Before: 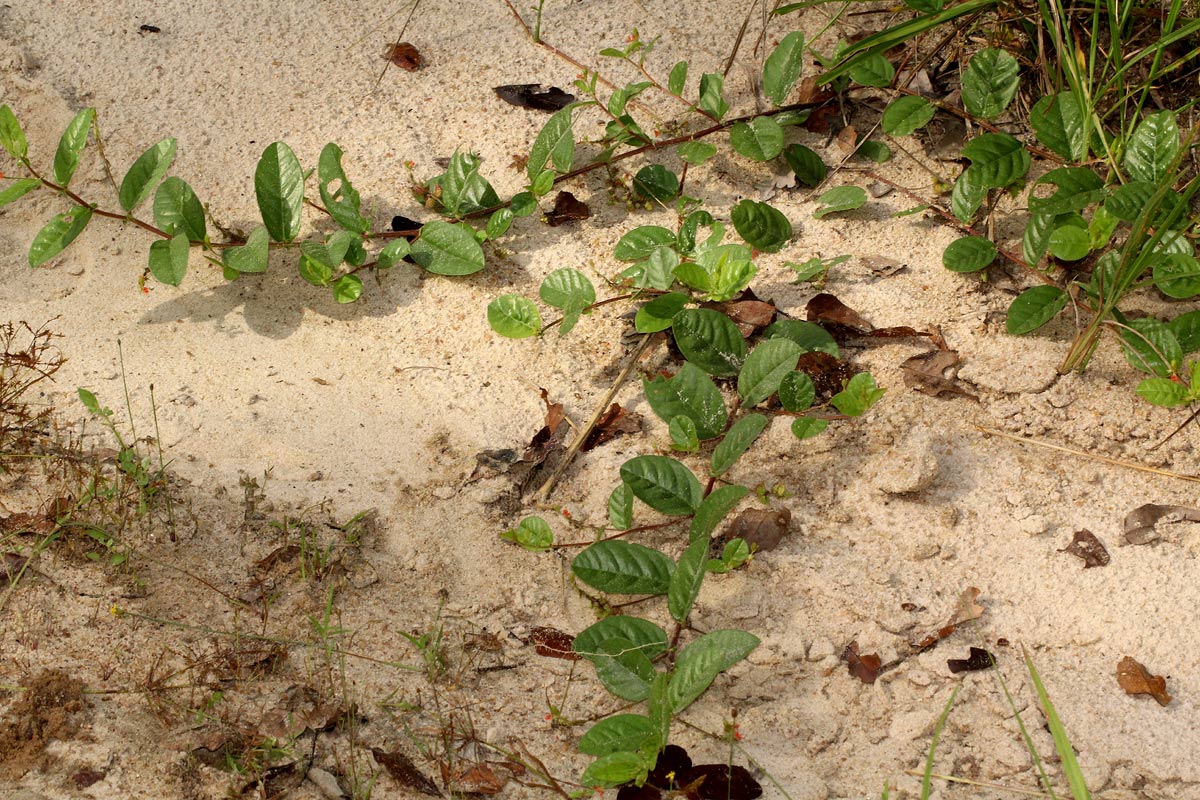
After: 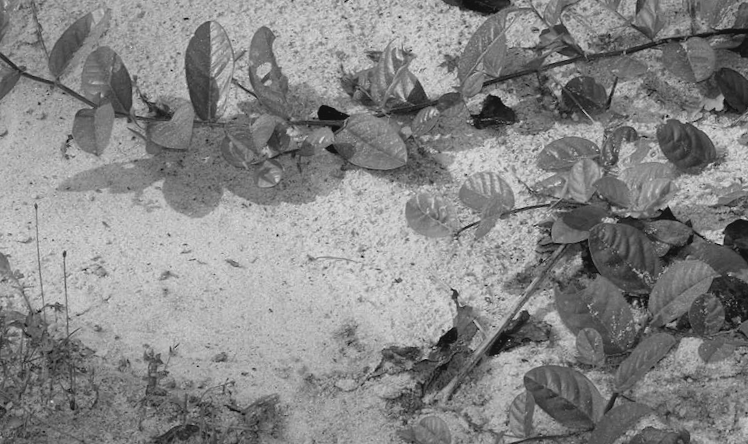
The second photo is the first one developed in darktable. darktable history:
crop and rotate: angle -4.99°, left 2.122%, top 6.945%, right 27.566%, bottom 30.519%
sharpen: radius 2.883, amount 0.868, threshold 47.523
contrast brightness saturation: contrast -0.1, saturation -0.1
monochrome: a -11.7, b 1.62, size 0.5, highlights 0.38
